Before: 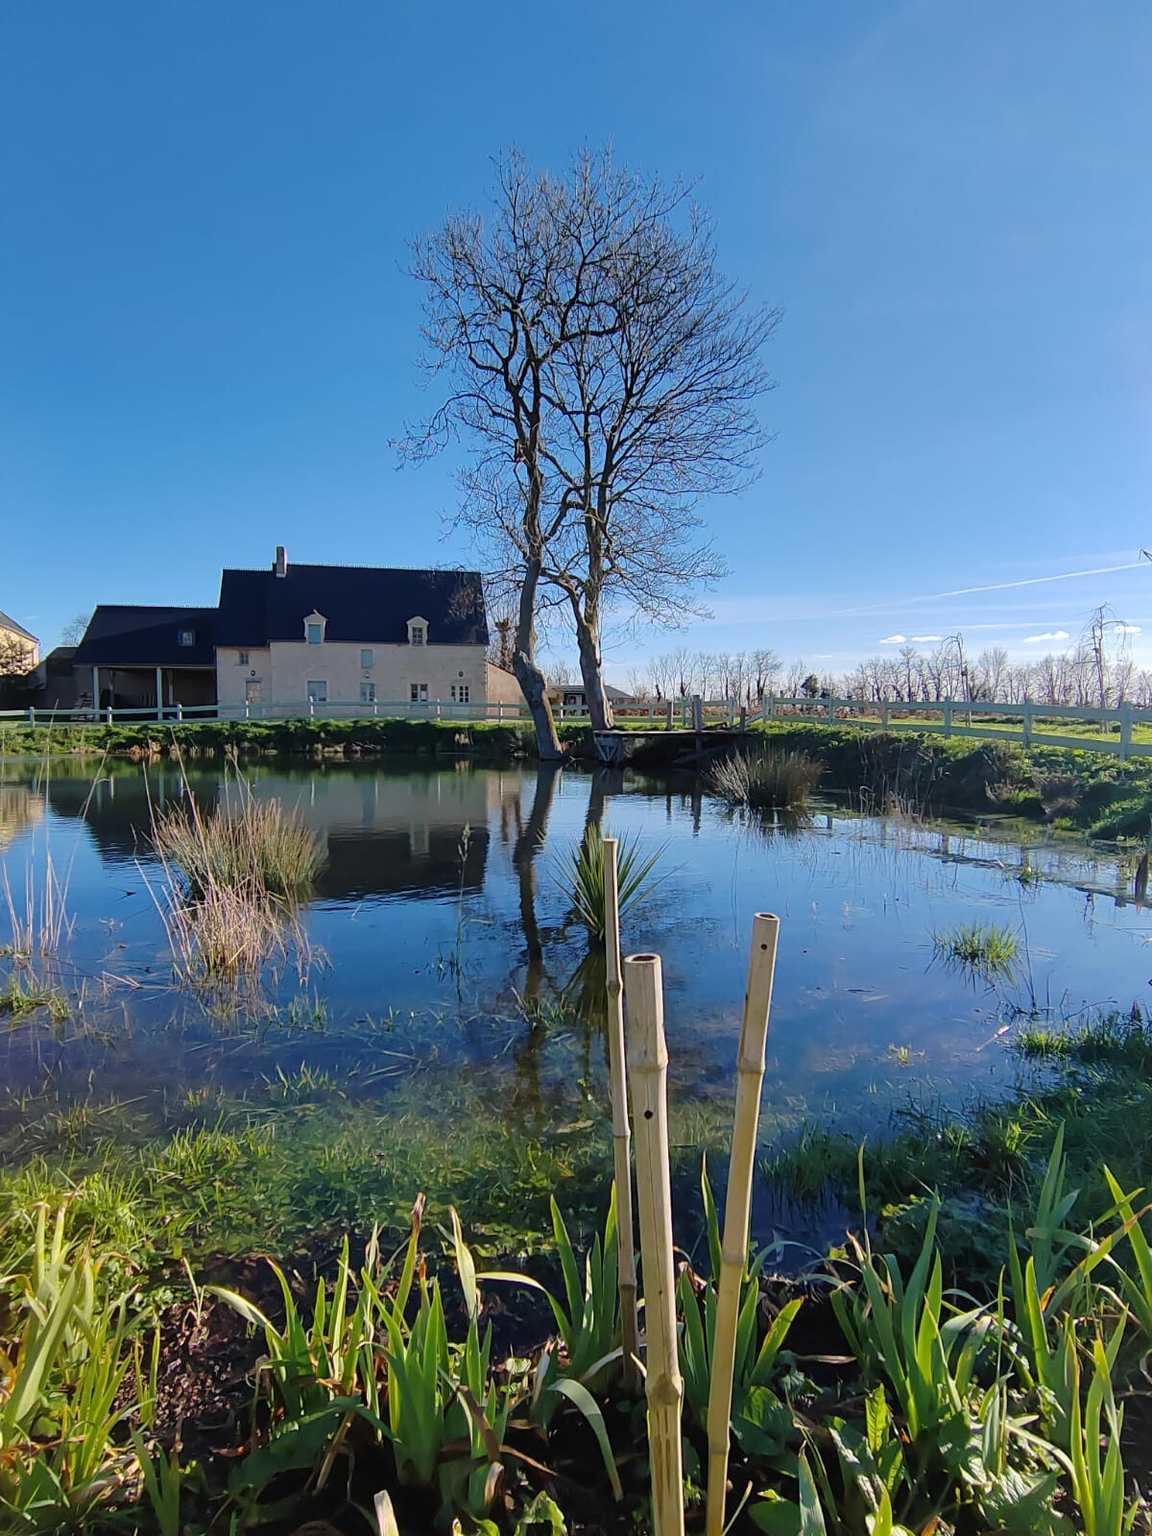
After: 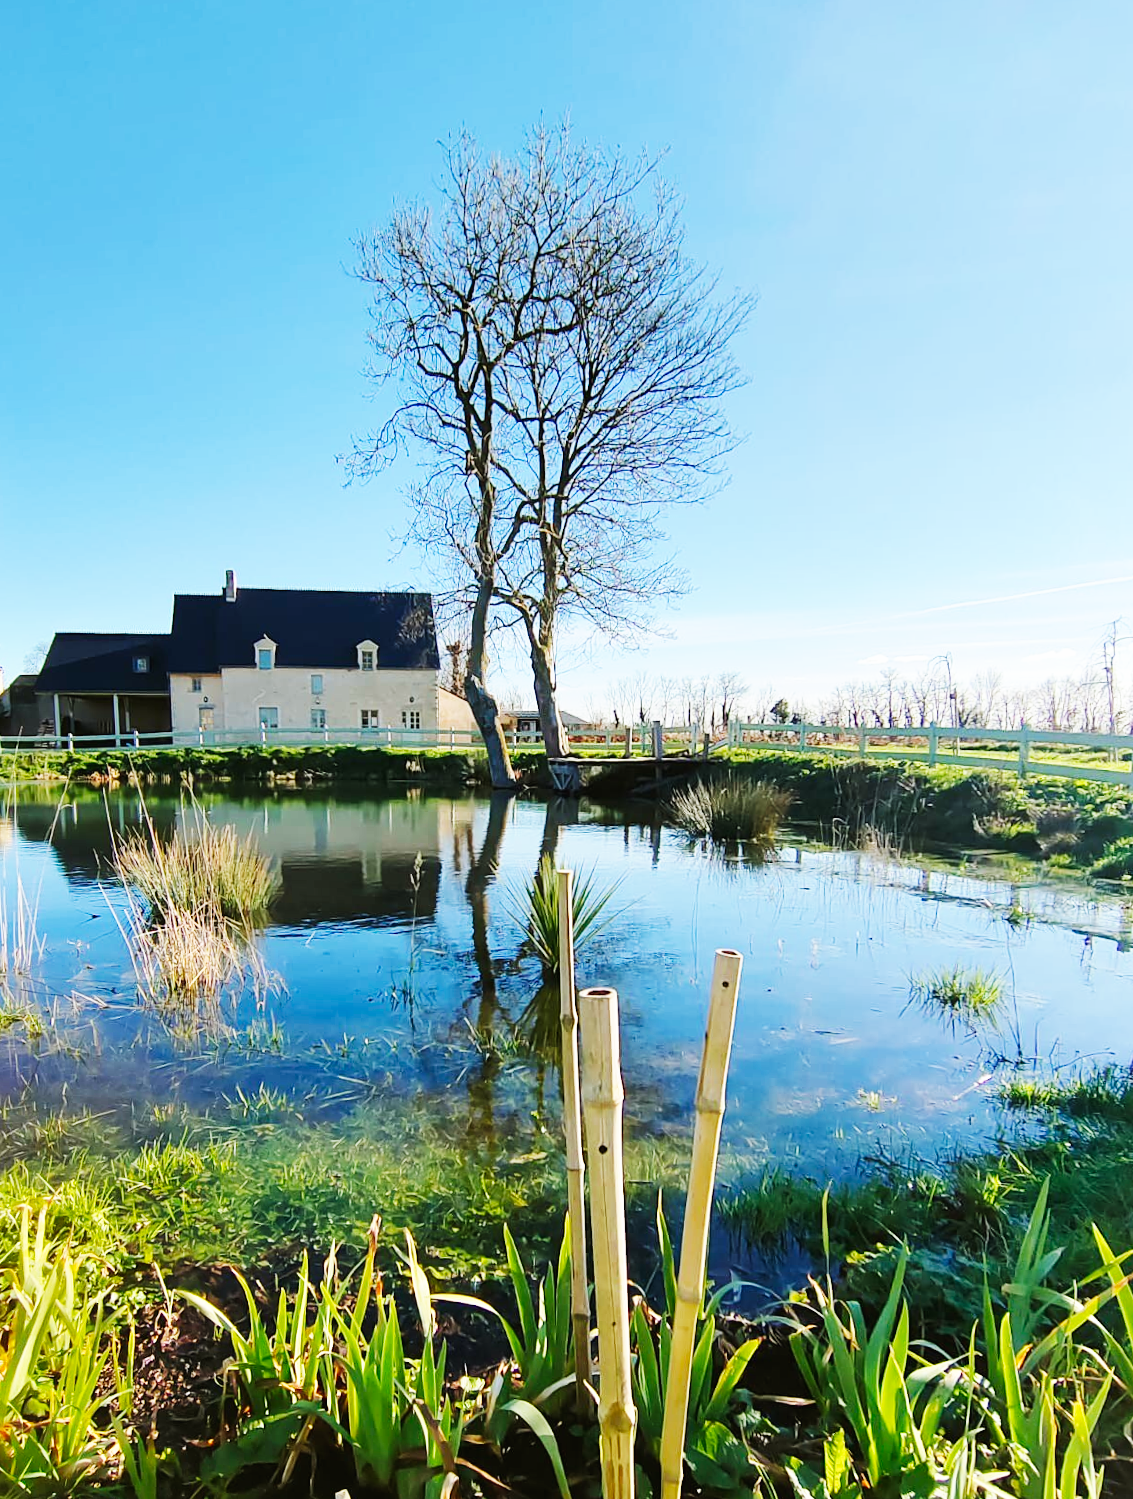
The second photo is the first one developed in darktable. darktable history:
base curve: curves: ch0 [(0, 0) (0.007, 0.004) (0.027, 0.03) (0.046, 0.07) (0.207, 0.54) (0.442, 0.872) (0.673, 0.972) (1, 1)], preserve colors none
color balance: mode lift, gamma, gain (sRGB), lift [1.04, 1, 1, 0.97], gamma [1.01, 1, 1, 0.97], gain [0.96, 1, 1, 0.97]
rotate and perspective: rotation 0.062°, lens shift (vertical) 0.115, lens shift (horizontal) -0.133, crop left 0.047, crop right 0.94, crop top 0.061, crop bottom 0.94
